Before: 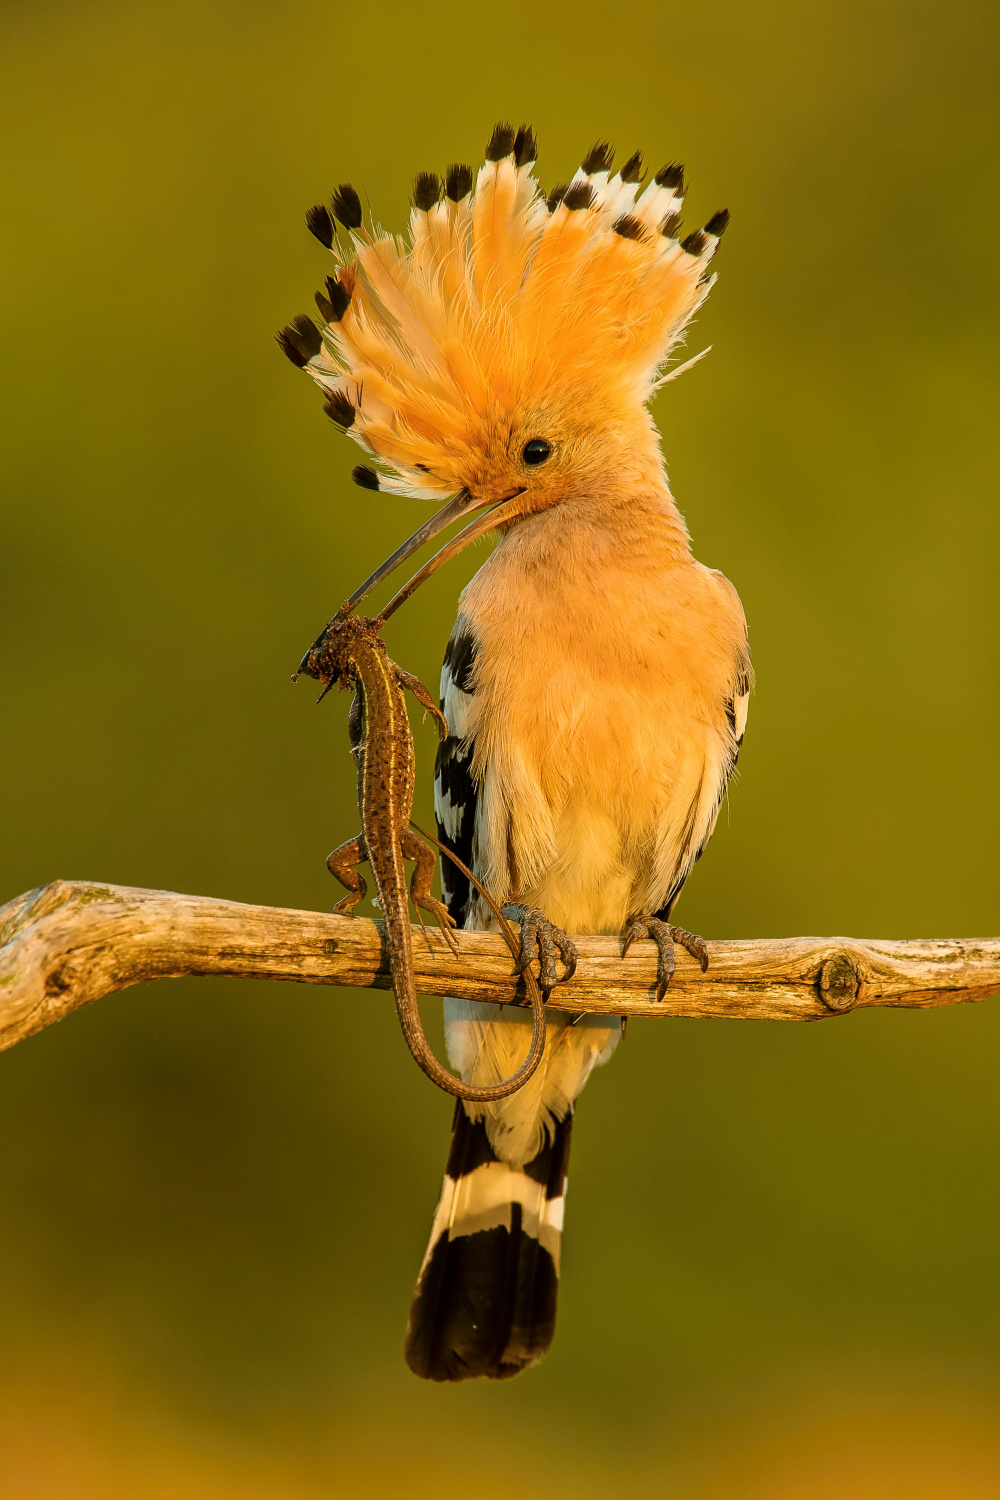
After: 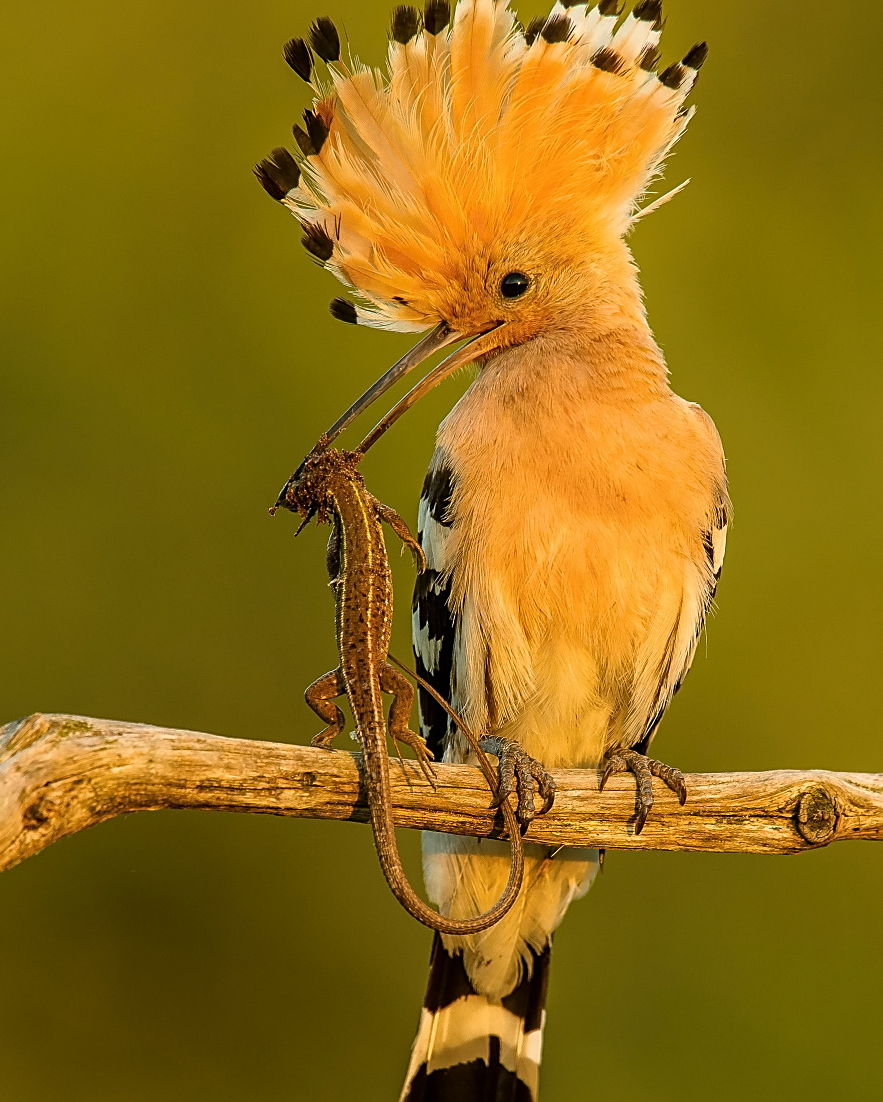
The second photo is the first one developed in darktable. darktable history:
sharpen: on, module defaults
crop and rotate: left 2.283%, top 11.148%, right 9.319%, bottom 15.335%
